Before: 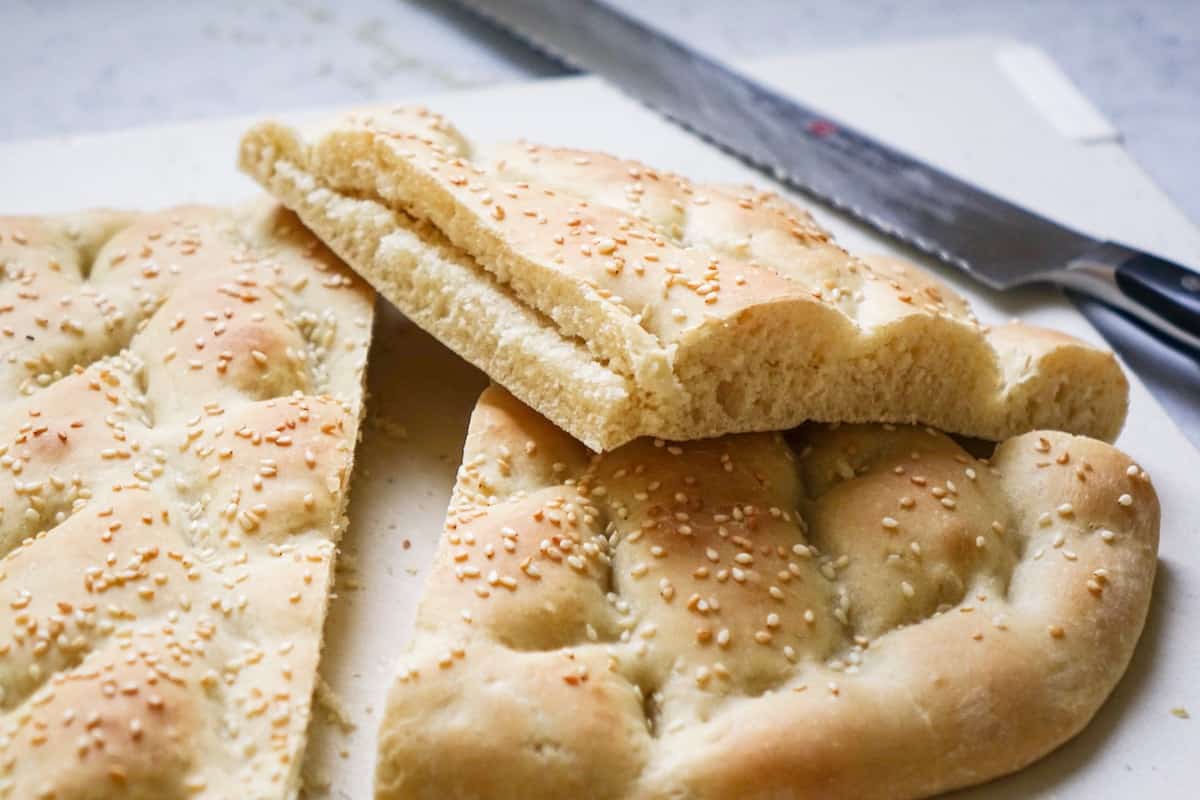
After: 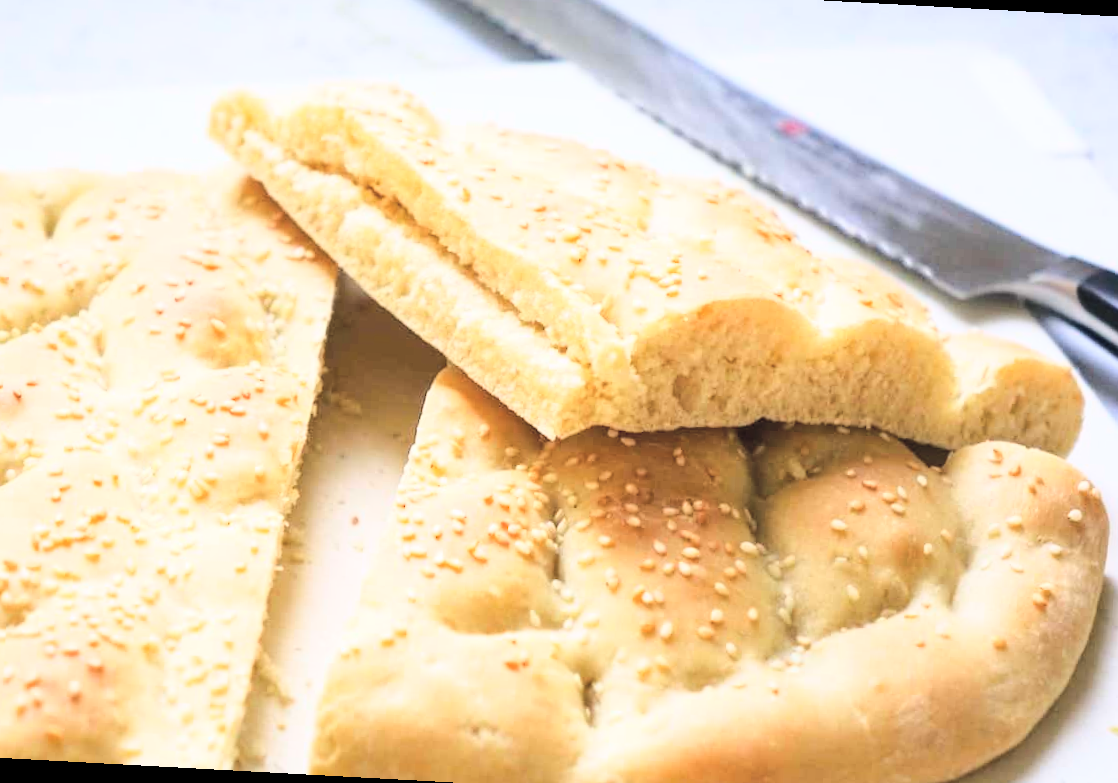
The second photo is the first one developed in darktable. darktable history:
exposure: exposure 0.019 EV, compensate highlight preservation false
contrast brightness saturation: brightness 0.278
base curve: curves: ch0 [(0, 0) (0.028, 0.03) (0.121, 0.232) (0.46, 0.748) (0.859, 0.968) (1, 1)]
crop and rotate: angle -3.12°, left 5.252%, top 5.211%, right 4.68%, bottom 4.143%
